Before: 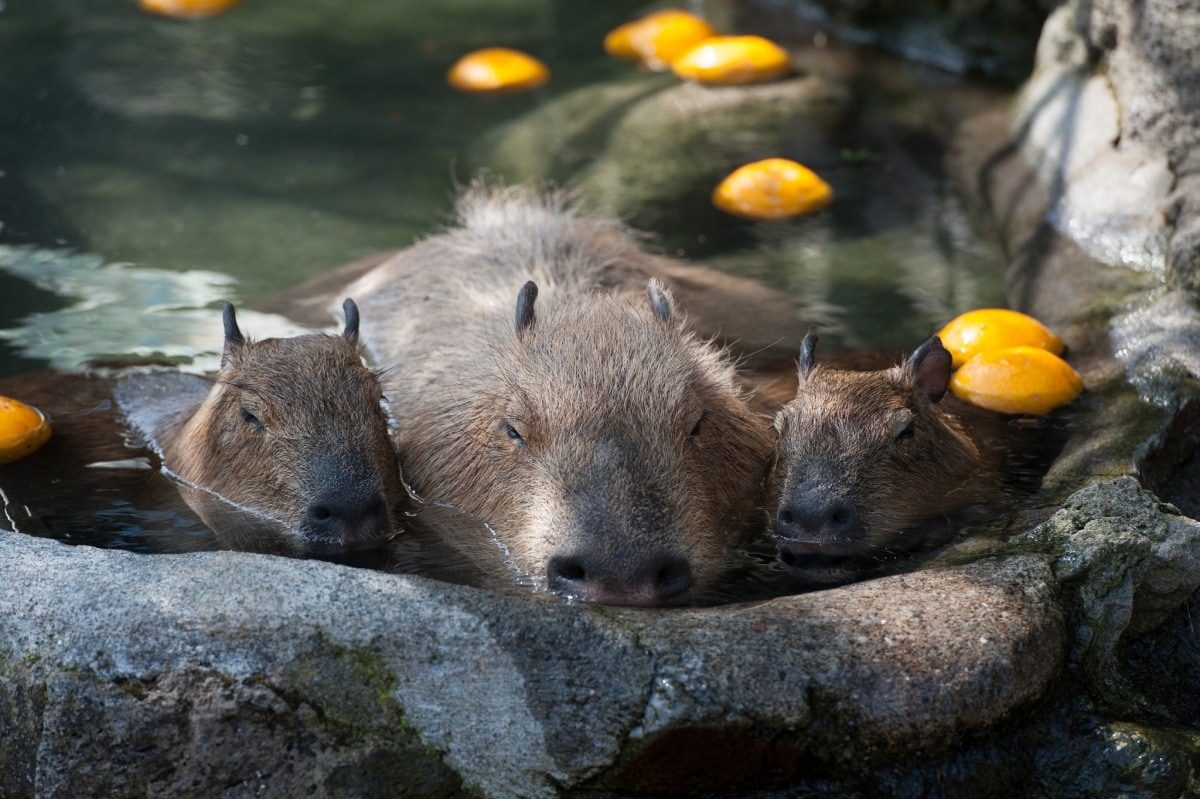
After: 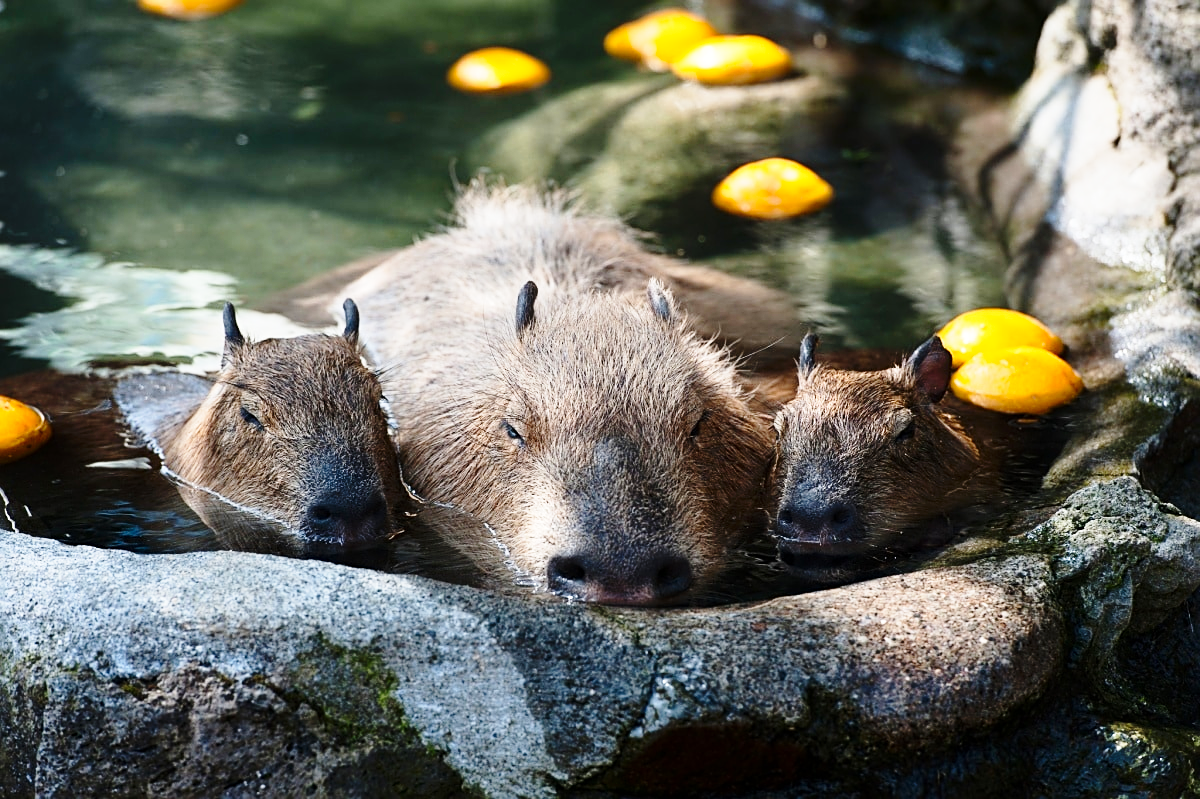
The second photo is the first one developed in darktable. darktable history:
shadows and highlights: radius 105.65, shadows 24.1, highlights -58.16, low approximation 0.01, soften with gaussian
contrast brightness saturation: contrast 0.148, brightness -0.01, saturation 0.097
base curve: curves: ch0 [(0, 0) (0.028, 0.03) (0.121, 0.232) (0.46, 0.748) (0.859, 0.968) (1, 1)], preserve colors none
sharpen: on, module defaults
